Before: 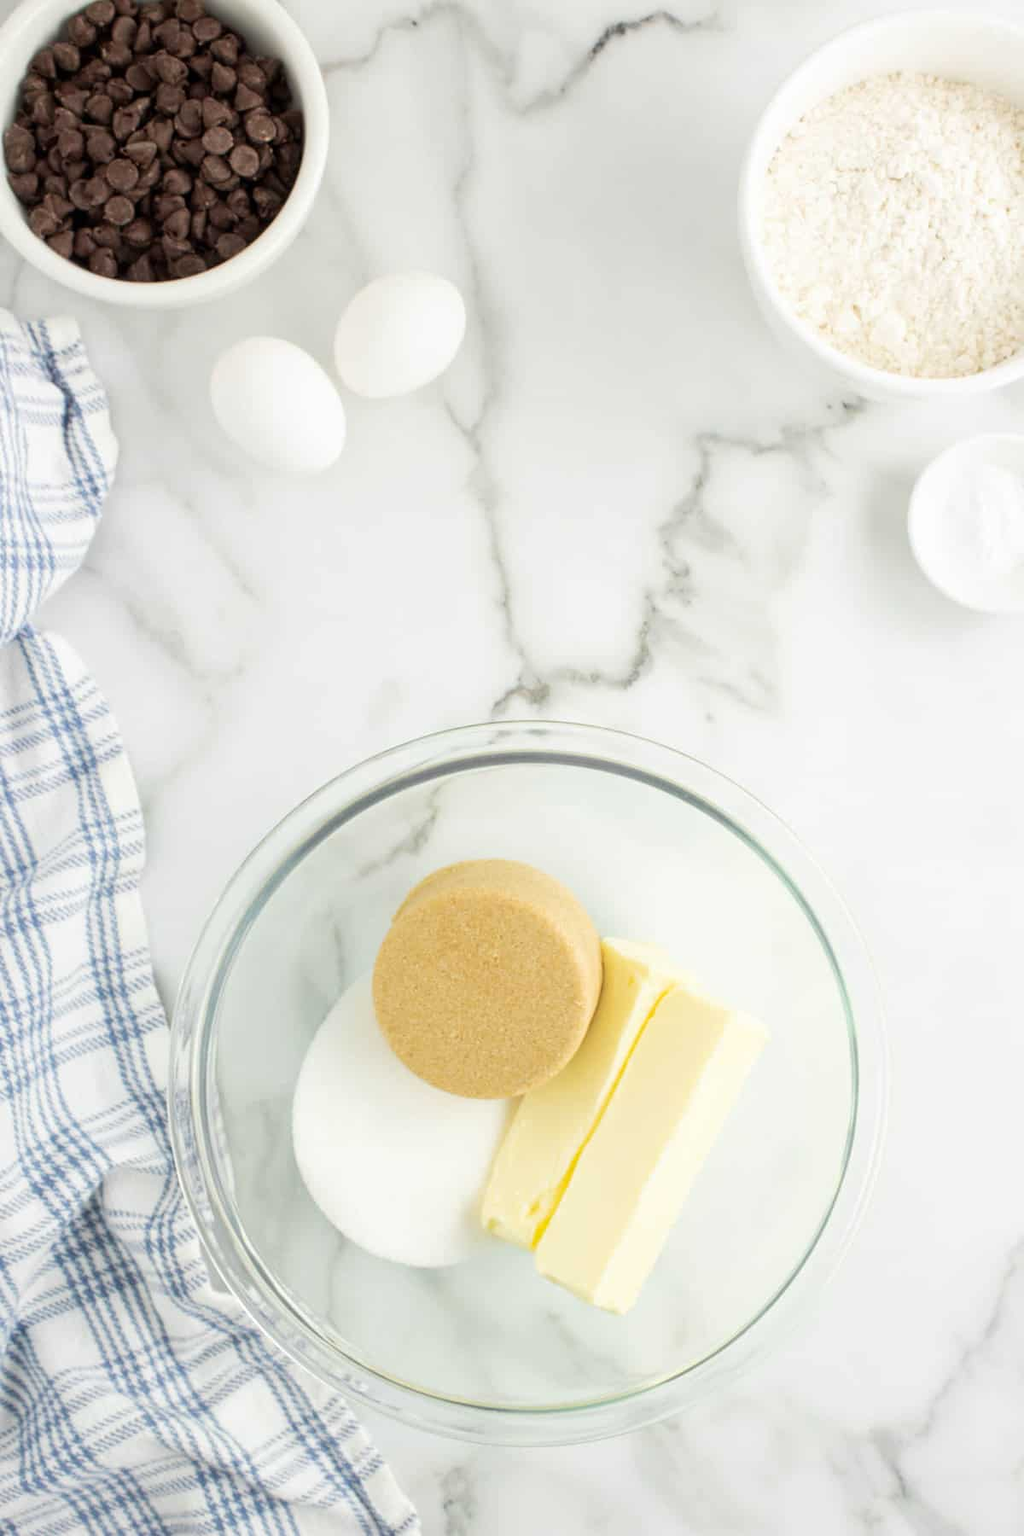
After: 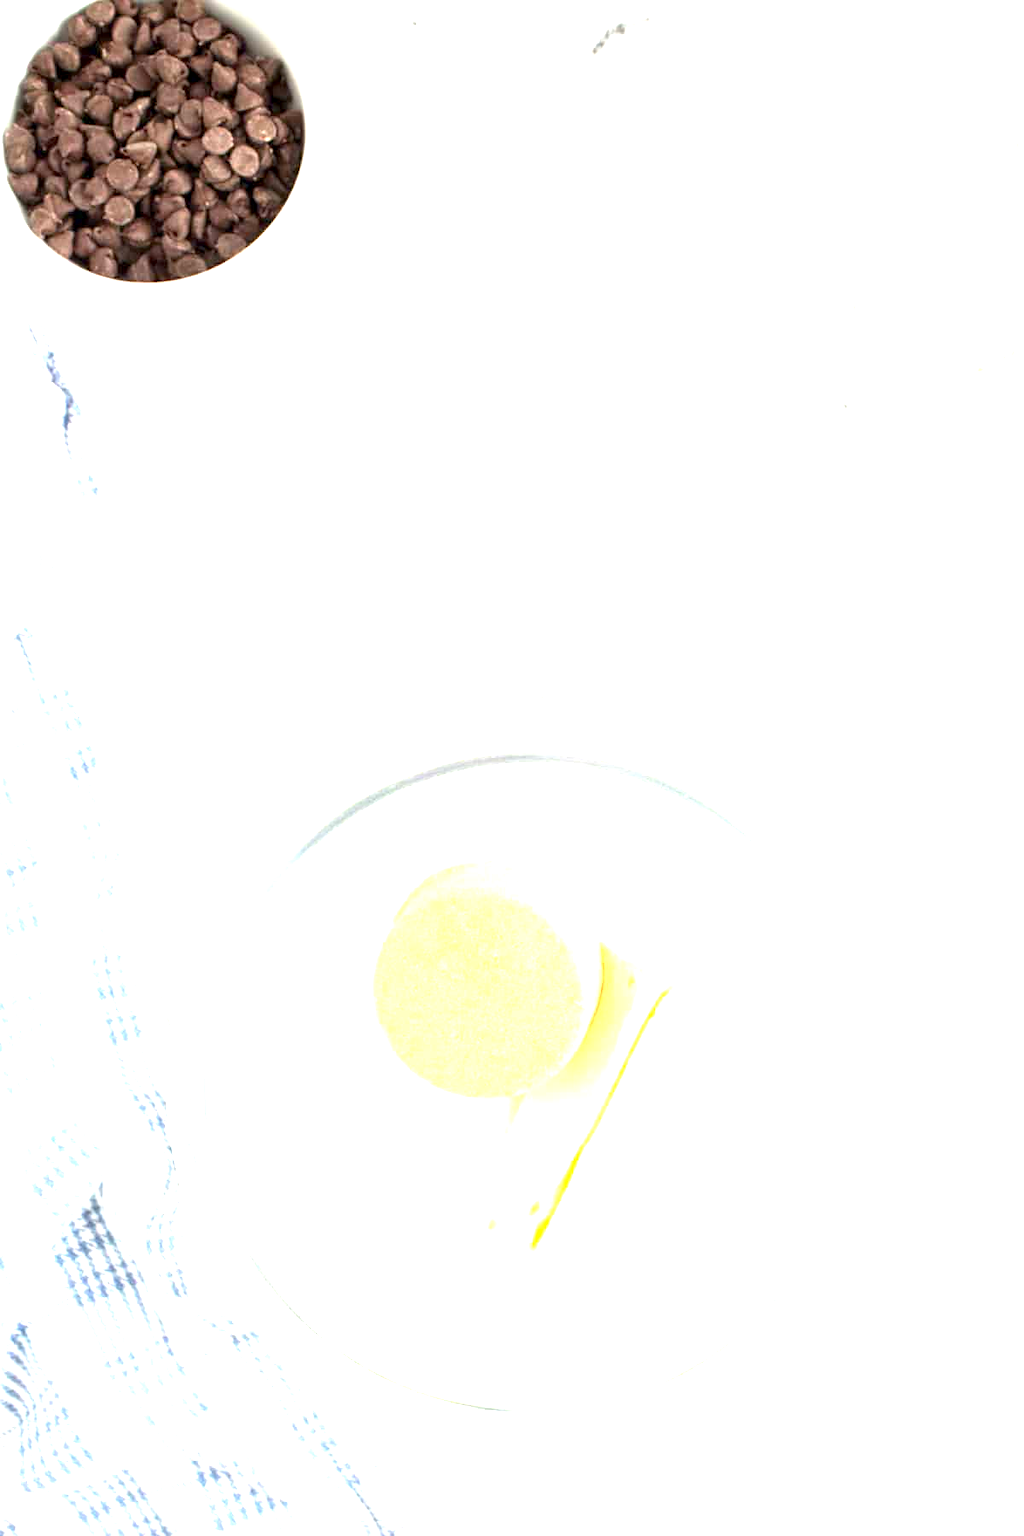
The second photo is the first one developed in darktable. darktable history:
exposure: black level correction 0.001, exposure 1.825 EV, compensate highlight preservation false
